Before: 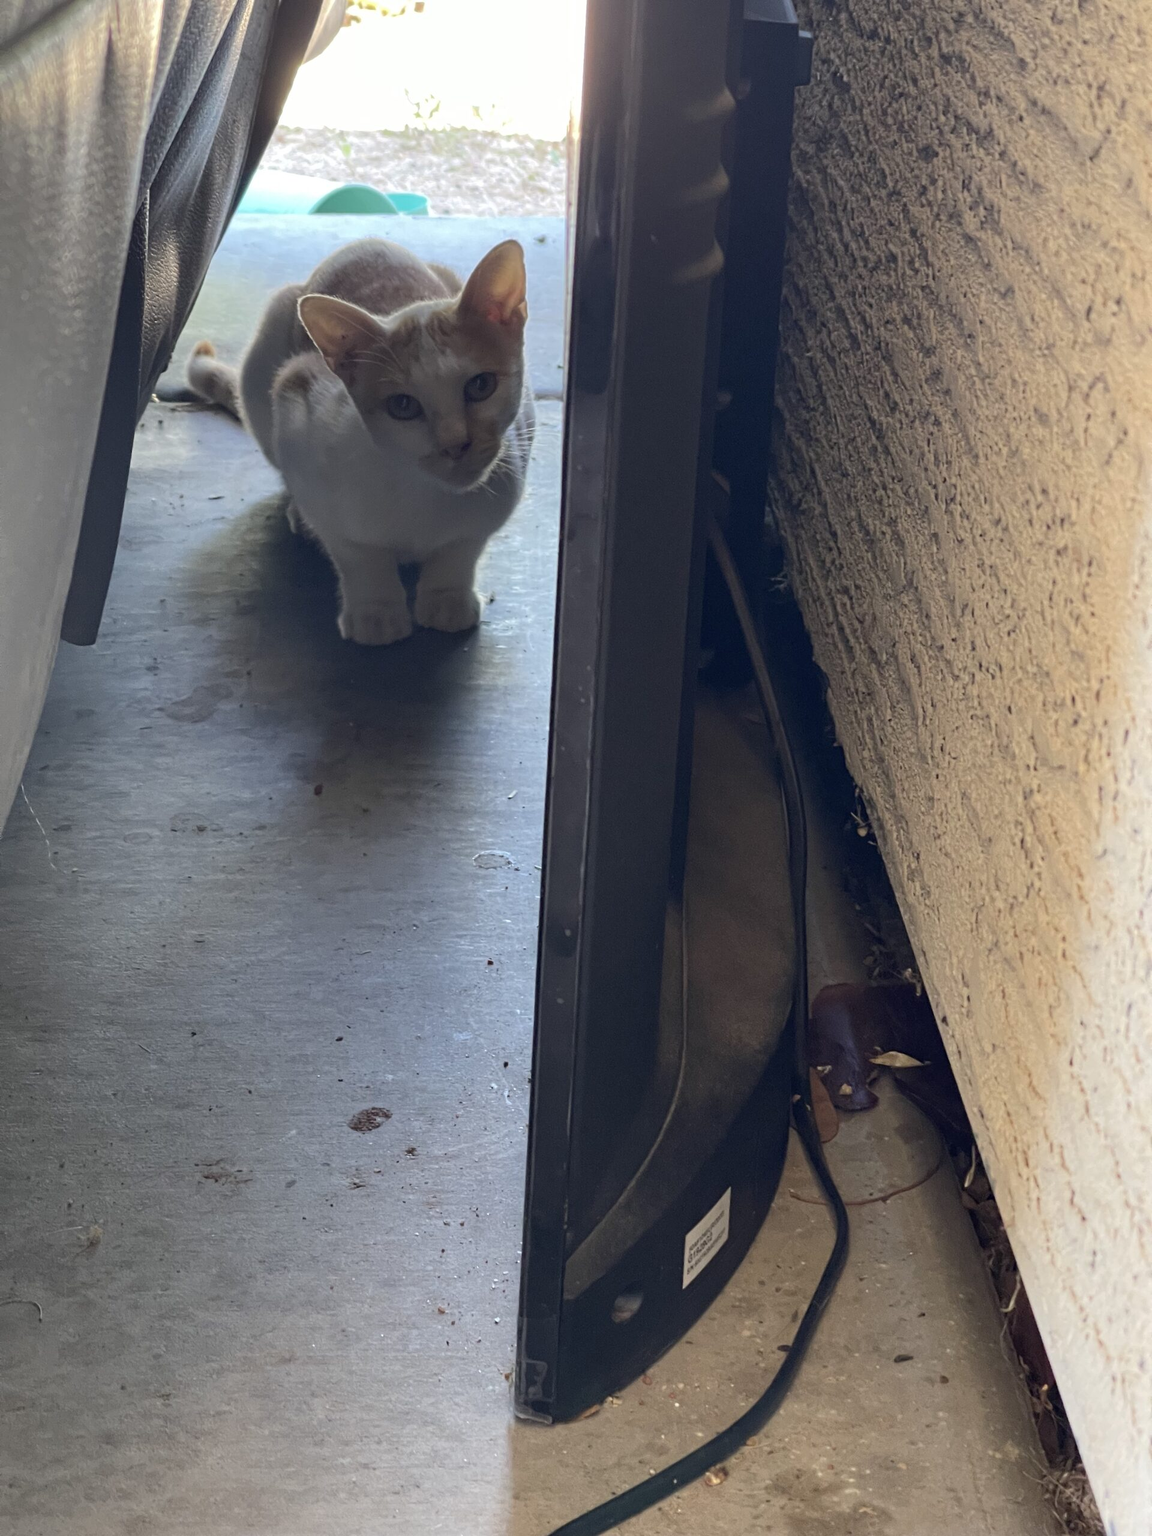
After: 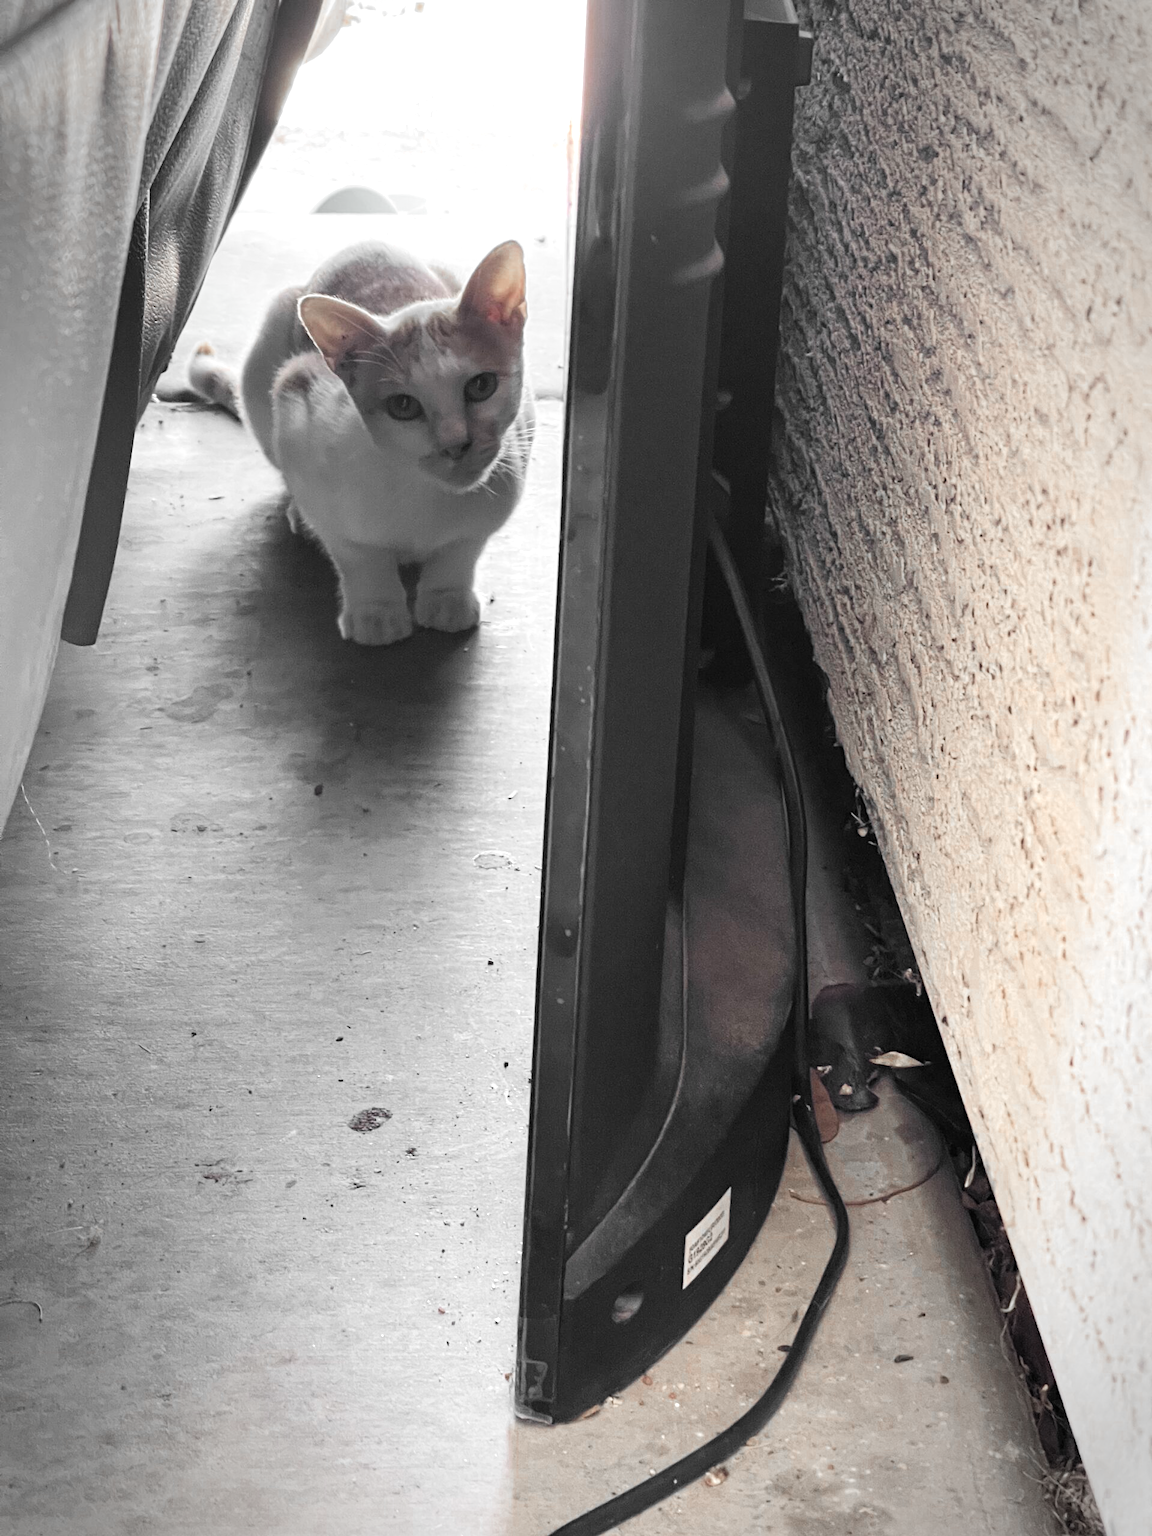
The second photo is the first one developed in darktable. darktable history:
vibrance: vibrance 67%
contrast brightness saturation: contrast 0.1, saturation -0.36
tone curve: curves: ch0 [(0, 0) (0.004, 0.001) (0.133, 0.112) (0.325, 0.362) (0.832, 0.893) (1, 1)], color space Lab, linked channels, preserve colors none
vignetting: automatic ratio true
color zones: curves: ch0 [(0, 0.497) (0.096, 0.361) (0.221, 0.538) (0.429, 0.5) (0.571, 0.5) (0.714, 0.5) (0.857, 0.5) (1, 0.497)]; ch1 [(0, 0.5) (0.143, 0.5) (0.257, -0.002) (0.429, 0.04) (0.571, -0.001) (0.714, -0.015) (0.857, 0.024) (1, 0.5)]
exposure: exposure 0.74 EV, compensate highlight preservation false
